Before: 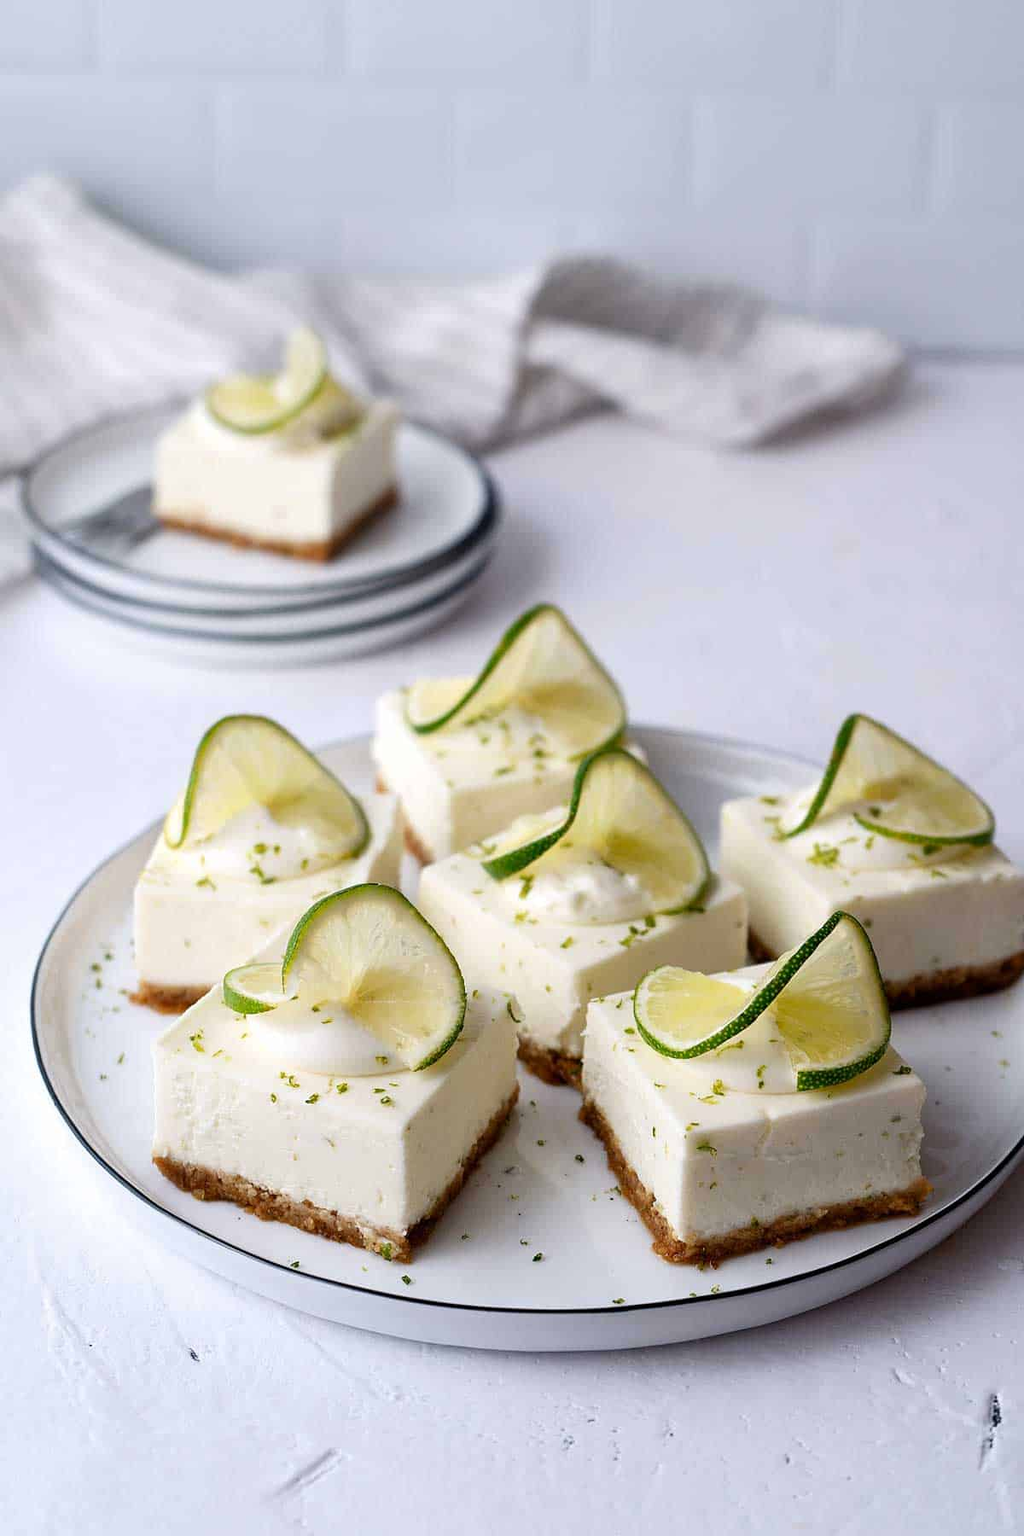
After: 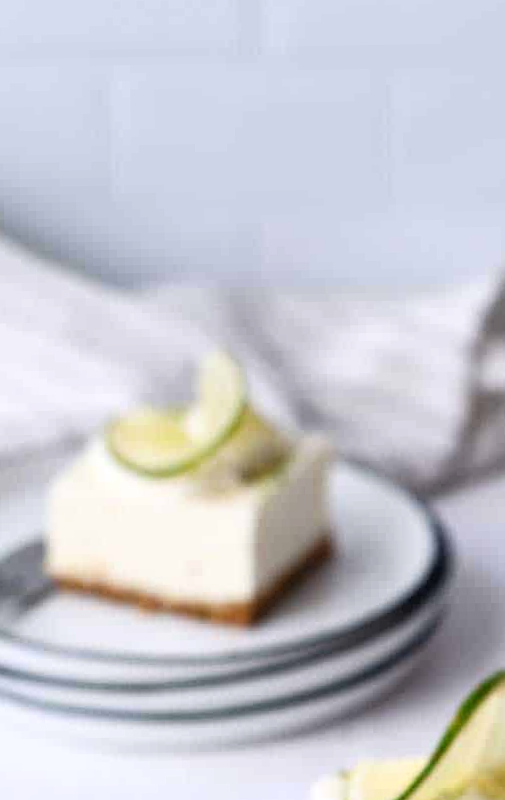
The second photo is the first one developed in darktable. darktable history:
crop and rotate: left 10.817%, top 0.062%, right 47.194%, bottom 53.626%
rgb curve: curves: ch0 [(0, 0) (0.078, 0.051) (0.929, 0.956) (1, 1)], compensate middle gray true
rotate and perspective: rotation -1°, crop left 0.011, crop right 0.989, crop top 0.025, crop bottom 0.975
